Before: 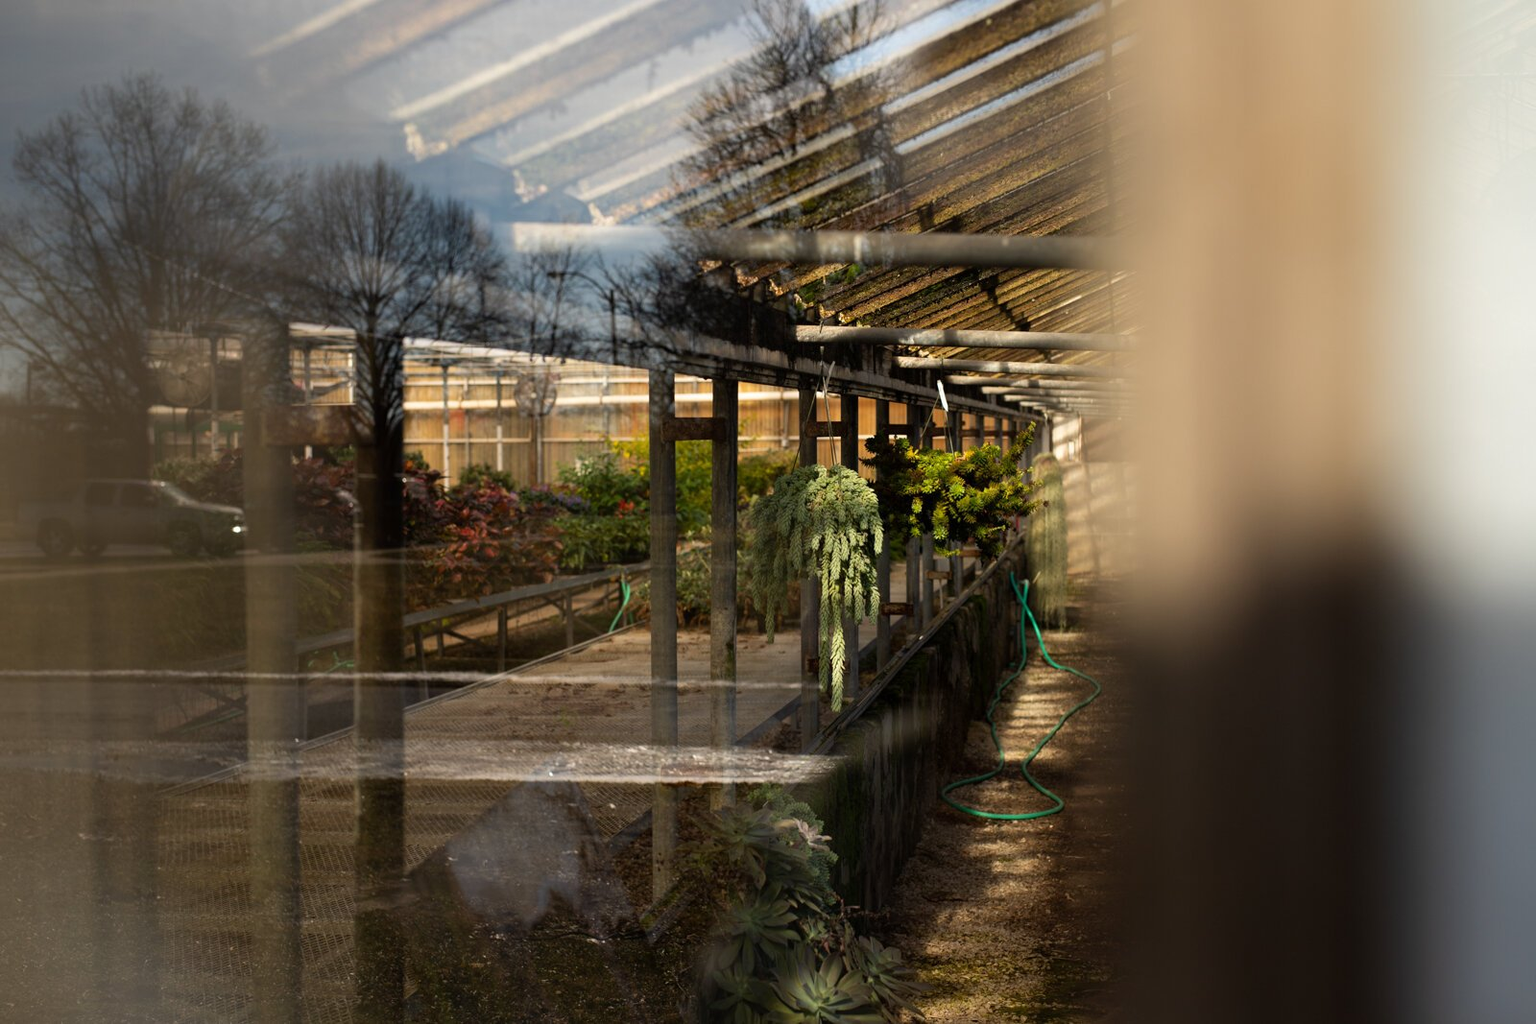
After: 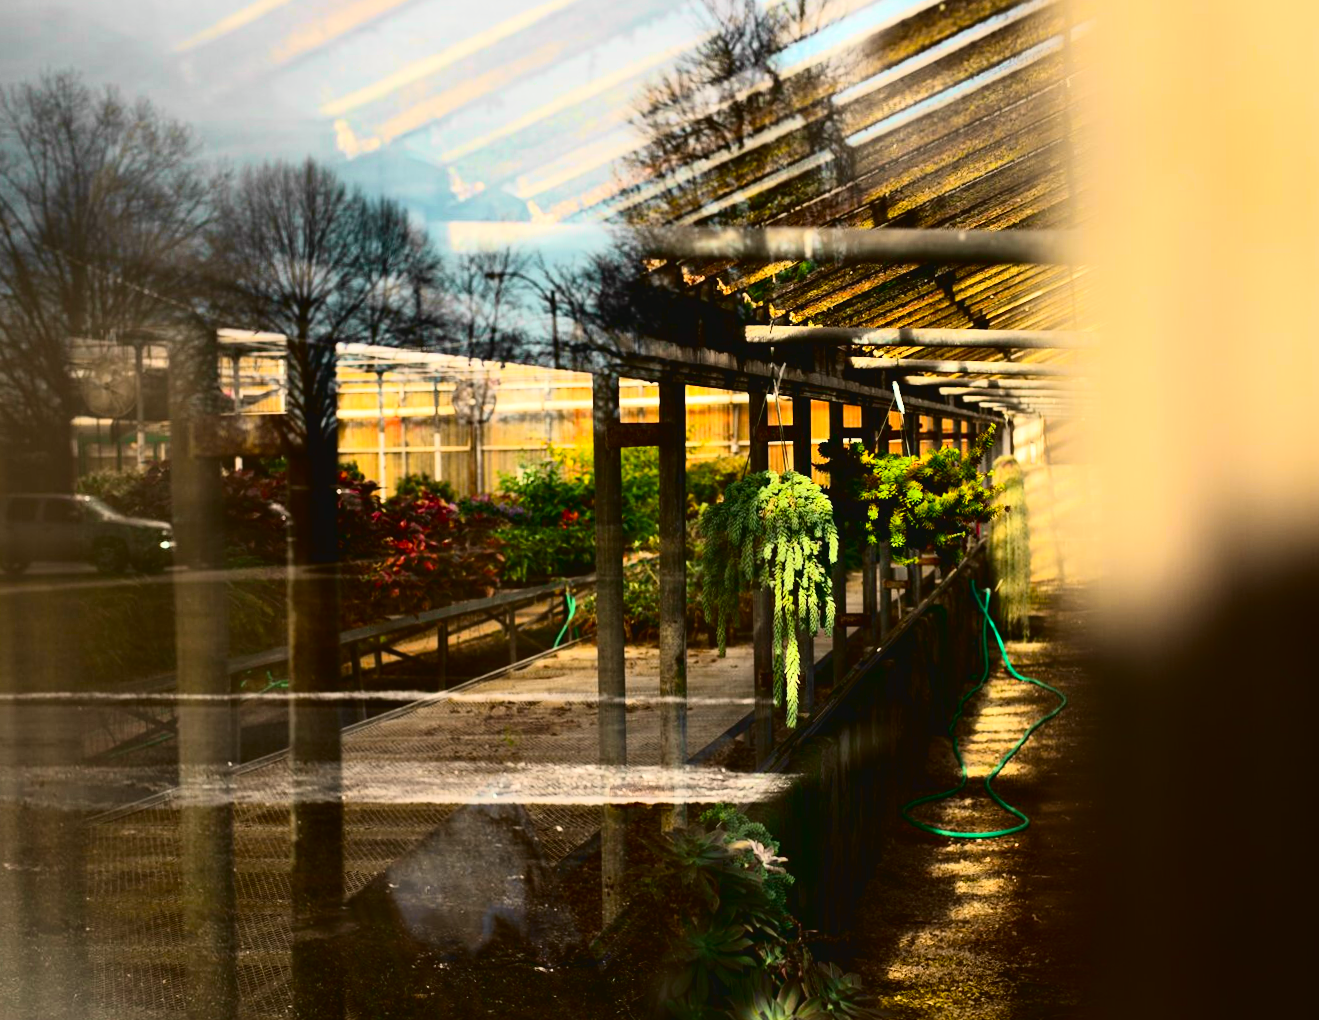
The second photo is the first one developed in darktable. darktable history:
crop and rotate: angle 0.636°, left 4.42%, top 0.412%, right 11.736%, bottom 2.399%
contrast brightness saturation: contrast 0.173, saturation 0.304
tone curve: curves: ch0 [(0, 0.036) (0.037, 0.042) (0.167, 0.143) (0.433, 0.502) (0.531, 0.637) (0.696, 0.825) (0.856, 0.92) (1, 0.98)]; ch1 [(0, 0) (0.424, 0.383) (0.482, 0.459) (0.501, 0.5) (0.522, 0.526) (0.559, 0.563) (0.604, 0.646) (0.715, 0.729) (1, 1)]; ch2 [(0, 0) (0.369, 0.388) (0.45, 0.48) (0.499, 0.502) (0.504, 0.504) (0.512, 0.526) (0.581, 0.595) (0.708, 0.786) (1, 1)], color space Lab, independent channels, preserve colors none
tone equalizer: -8 EV -0.447 EV, -7 EV -0.413 EV, -6 EV -0.356 EV, -5 EV -0.228 EV, -3 EV 0.23 EV, -2 EV 0.321 EV, -1 EV 0.413 EV, +0 EV 0.387 EV
